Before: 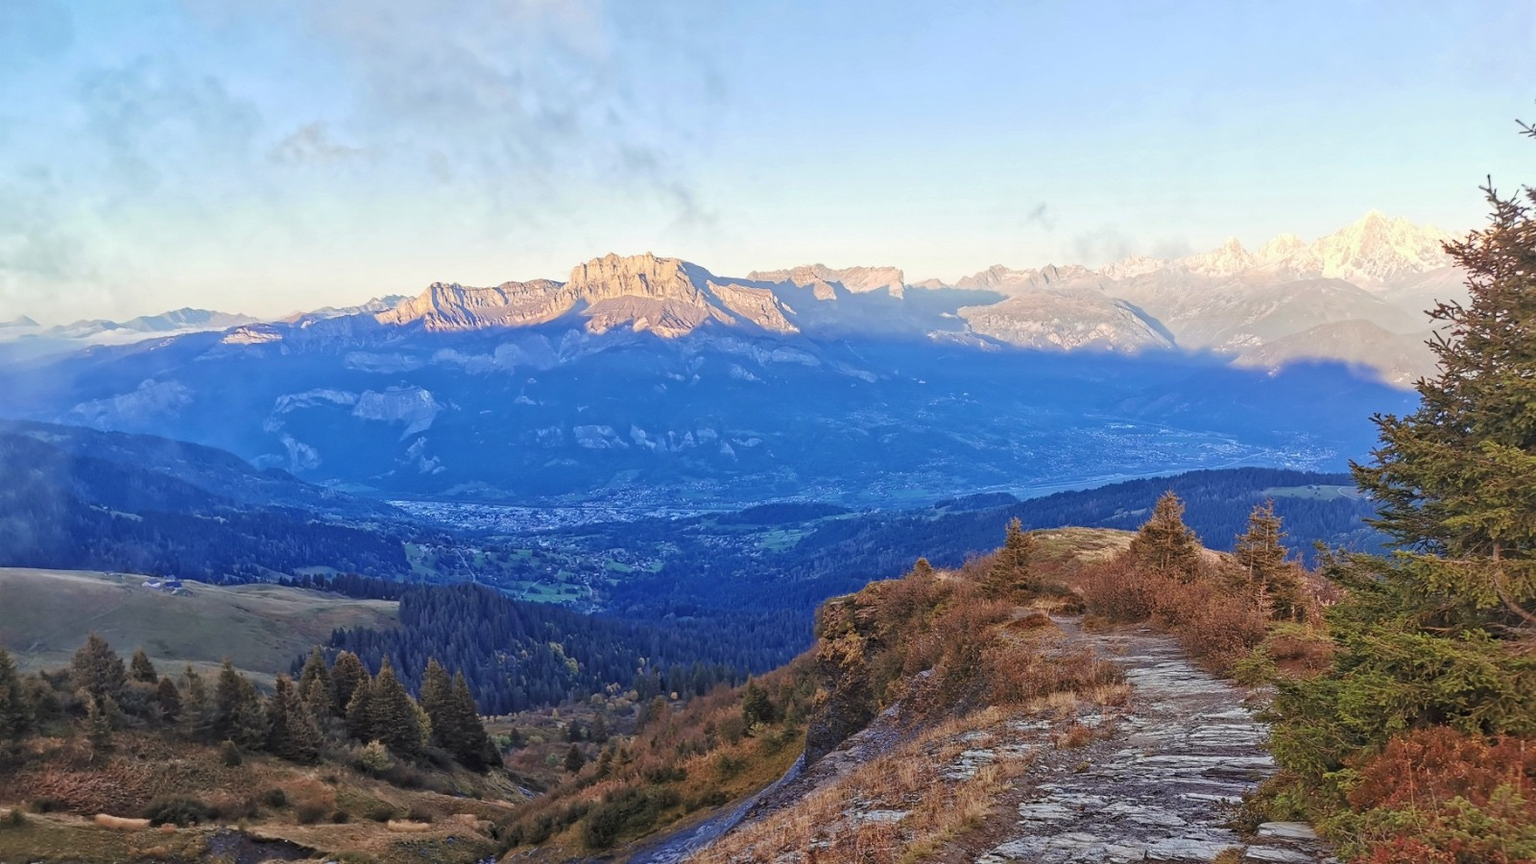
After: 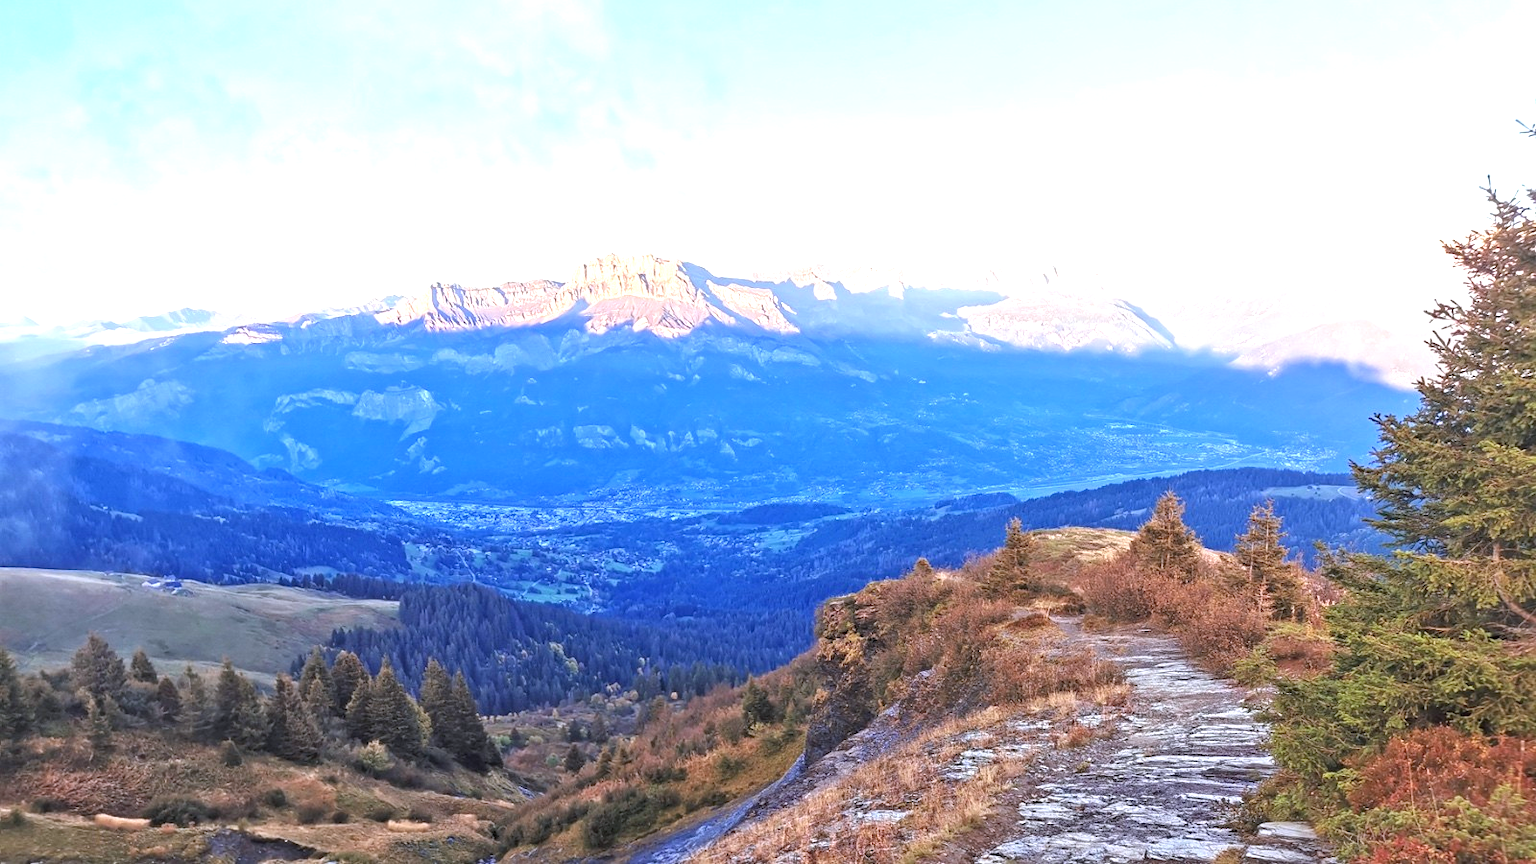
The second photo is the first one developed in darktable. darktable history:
color calibration: illuminant as shot in camera, x 0.358, y 0.373, temperature 4628.91 K
exposure: black level correction 0, exposure 1 EV, compensate exposure bias true, compensate highlight preservation false
